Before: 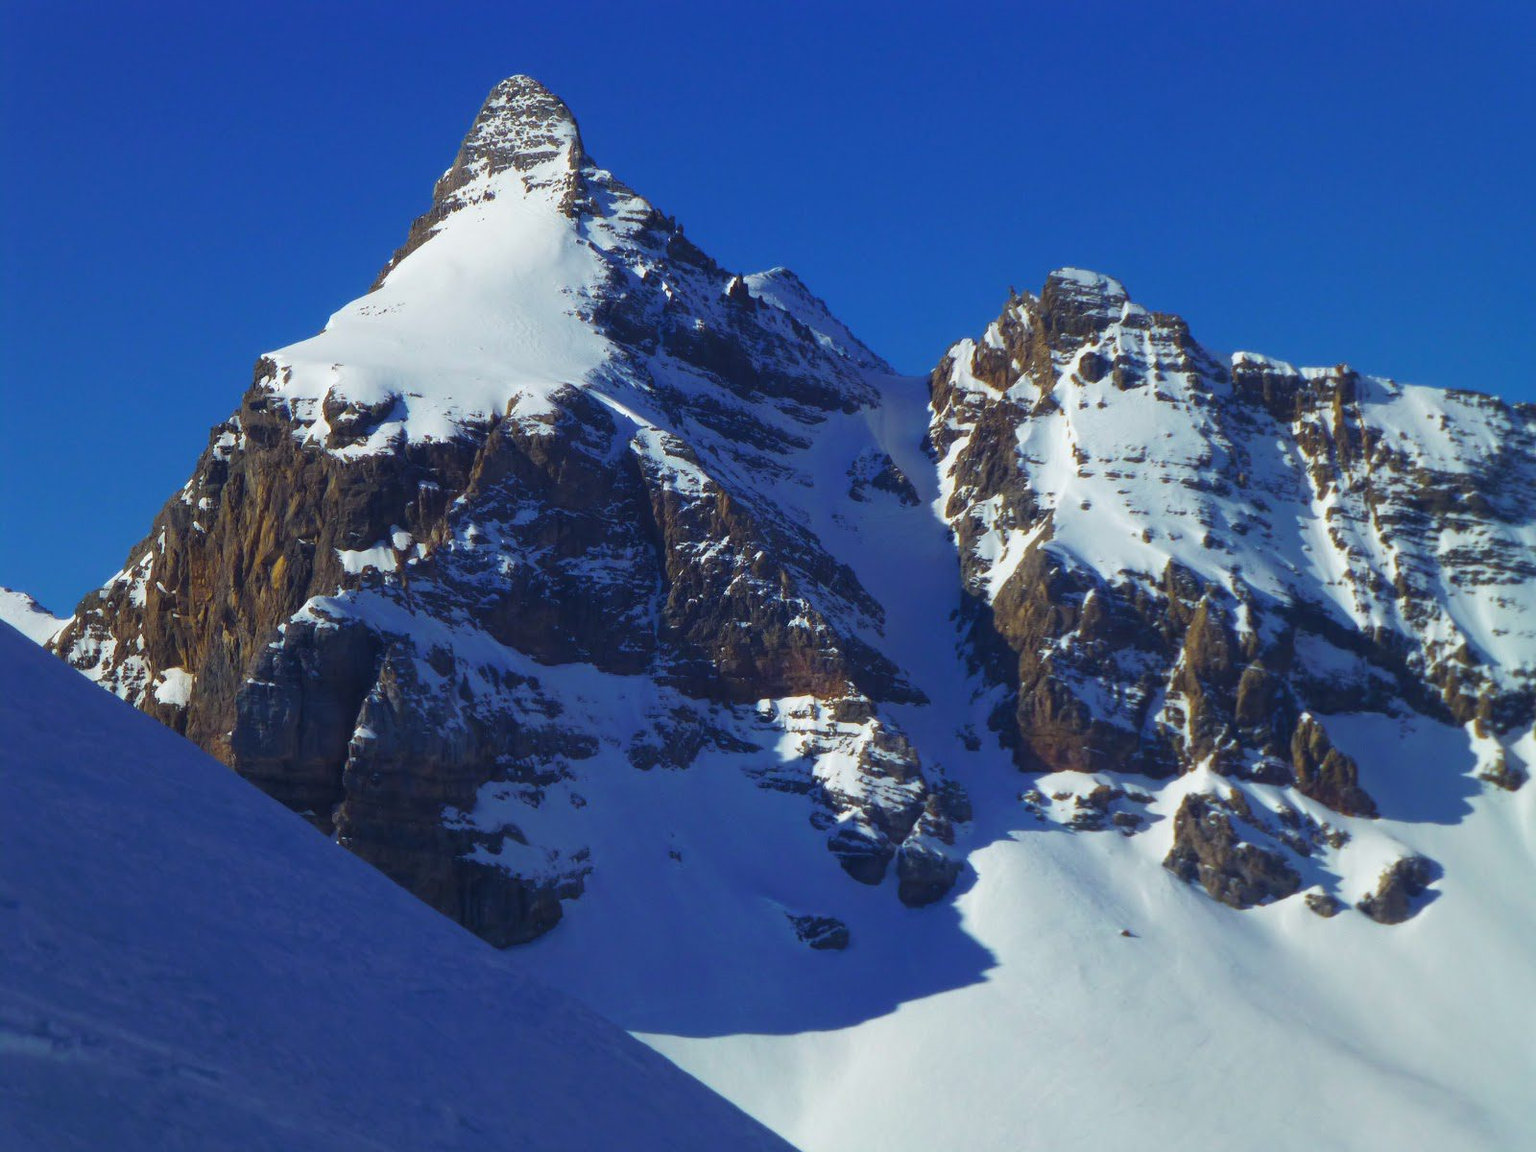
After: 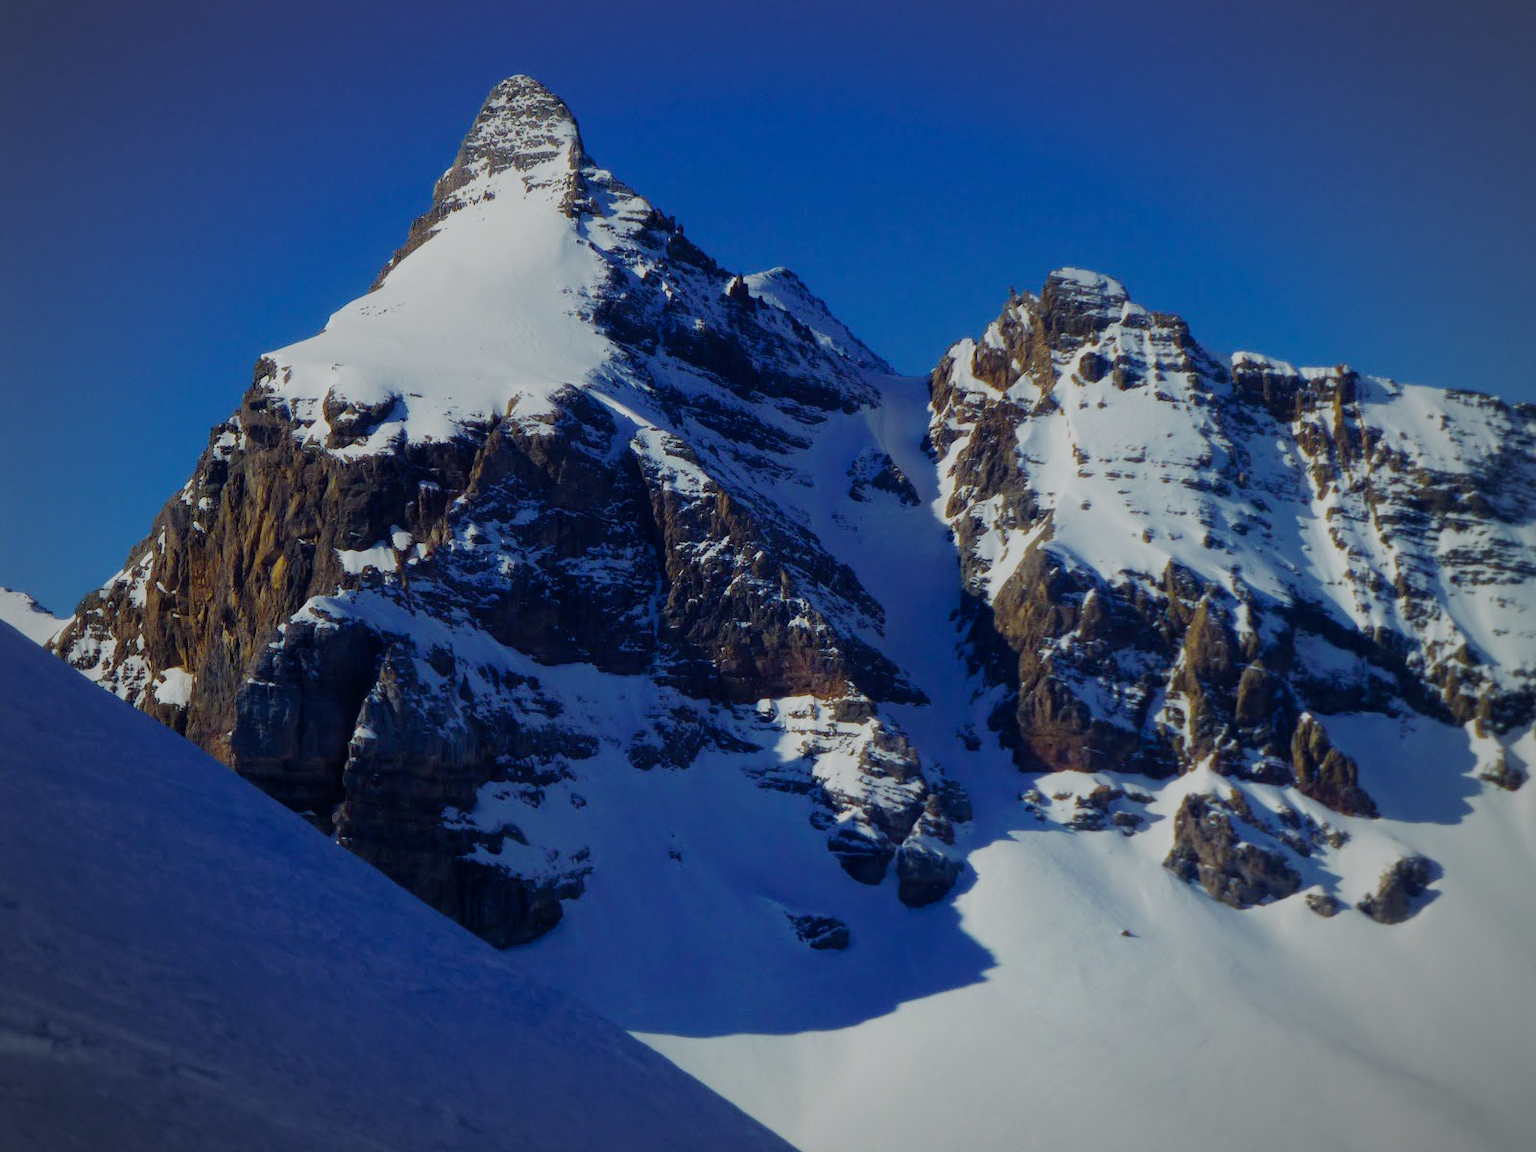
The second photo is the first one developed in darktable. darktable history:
vignetting: fall-off radius 60%, automatic ratio true
filmic rgb: middle gray luminance 30%, black relative exposure -9 EV, white relative exposure 7 EV, threshold 6 EV, target black luminance 0%, hardness 2.94, latitude 2.04%, contrast 0.963, highlights saturation mix 5%, shadows ↔ highlights balance 12.16%, add noise in highlights 0, preserve chrominance no, color science v3 (2019), use custom middle-gray values true, iterations of high-quality reconstruction 0, contrast in highlights soft, enable highlight reconstruction true
exposure: exposure 0.507 EV, compensate highlight preservation false
